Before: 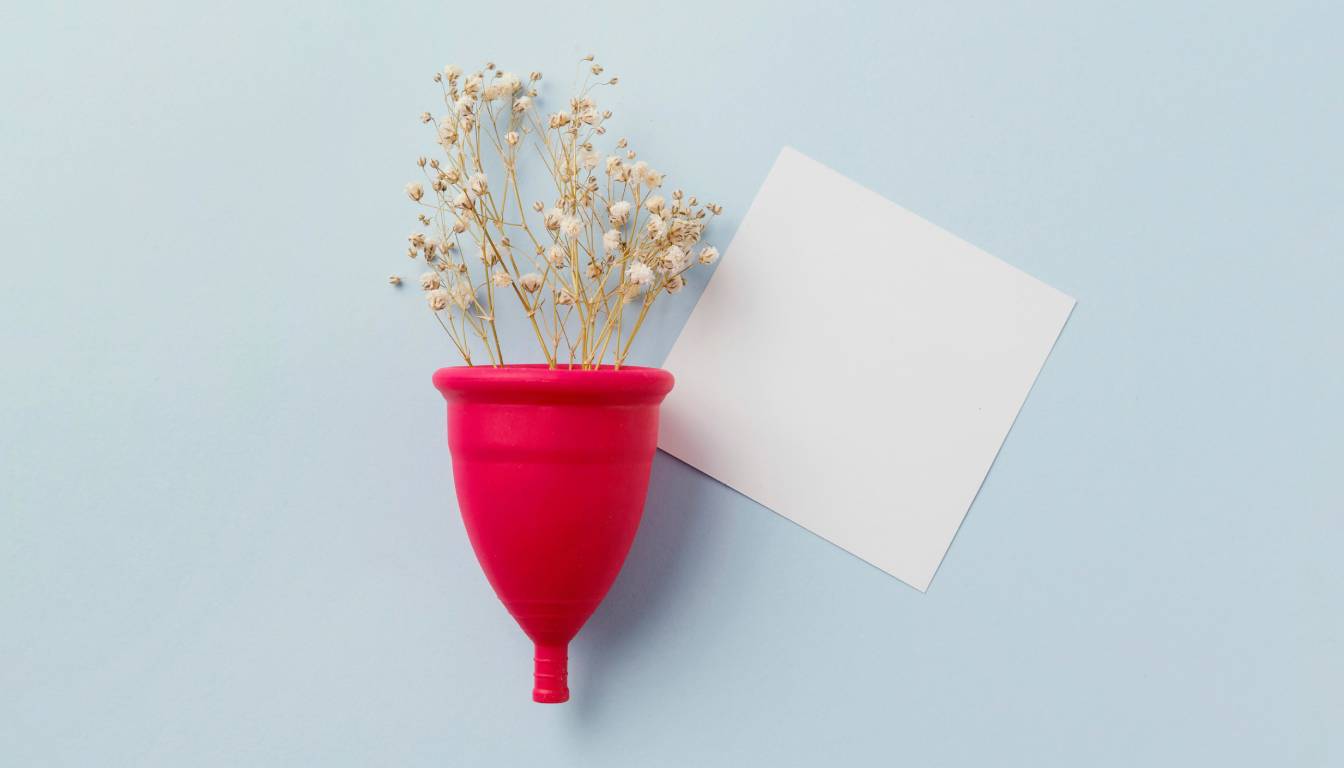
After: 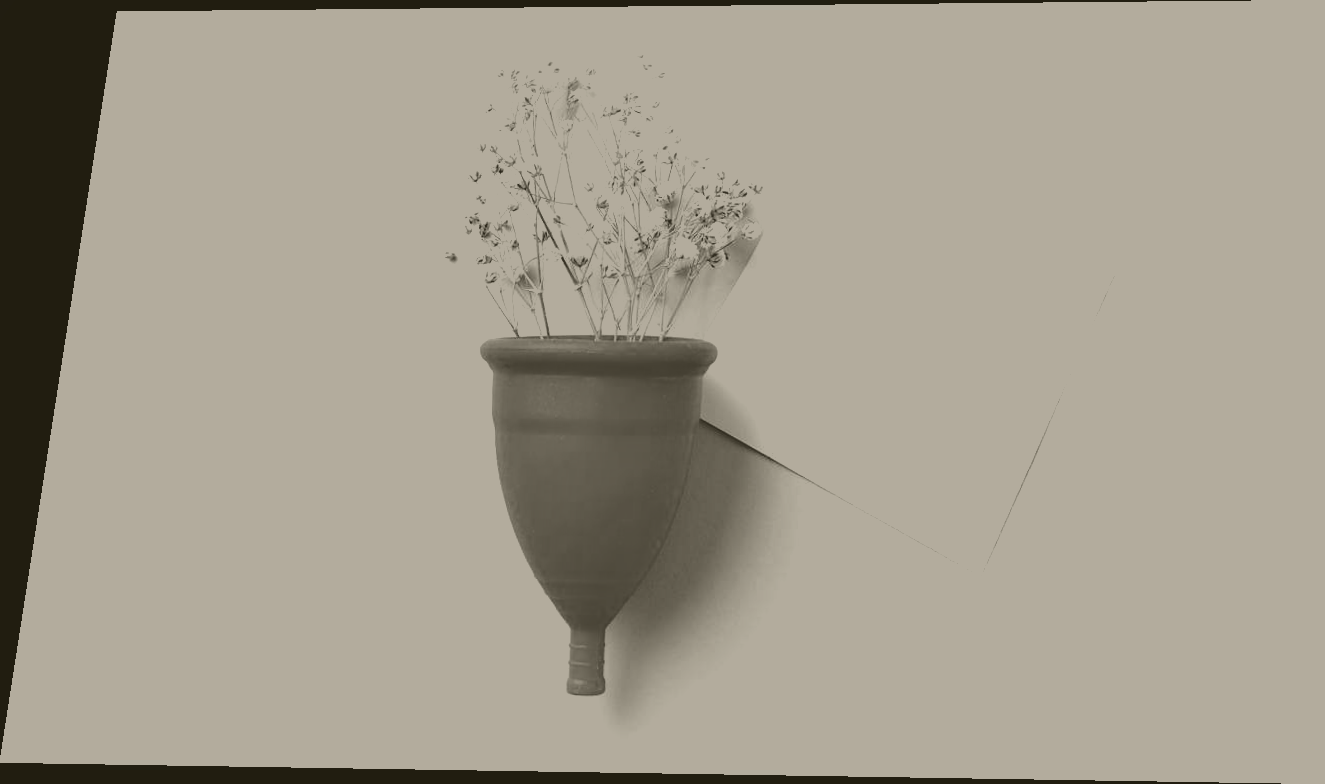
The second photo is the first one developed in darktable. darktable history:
shadows and highlights: low approximation 0.01, soften with gaussian
crop: right 9.509%, bottom 0.031%
colorize: hue 41.44°, saturation 22%, source mix 60%, lightness 10.61%
tone equalizer: -8 EV -0.417 EV, -7 EV -0.389 EV, -6 EV -0.333 EV, -5 EV -0.222 EV, -3 EV 0.222 EV, -2 EV 0.333 EV, -1 EV 0.389 EV, +0 EV 0.417 EV, edges refinement/feathering 500, mask exposure compensation -1.57 EV, preserve details no
rotate and perspective: rotation 0.128°, lens shift (vertical) -0.181, lens shift (horizontal) -0.044, shear 0.001, automatic cropping off
exposure: black level correction 0, exposure 0.7 EV, compensate exposure bias true, compensate highlight preservation false
